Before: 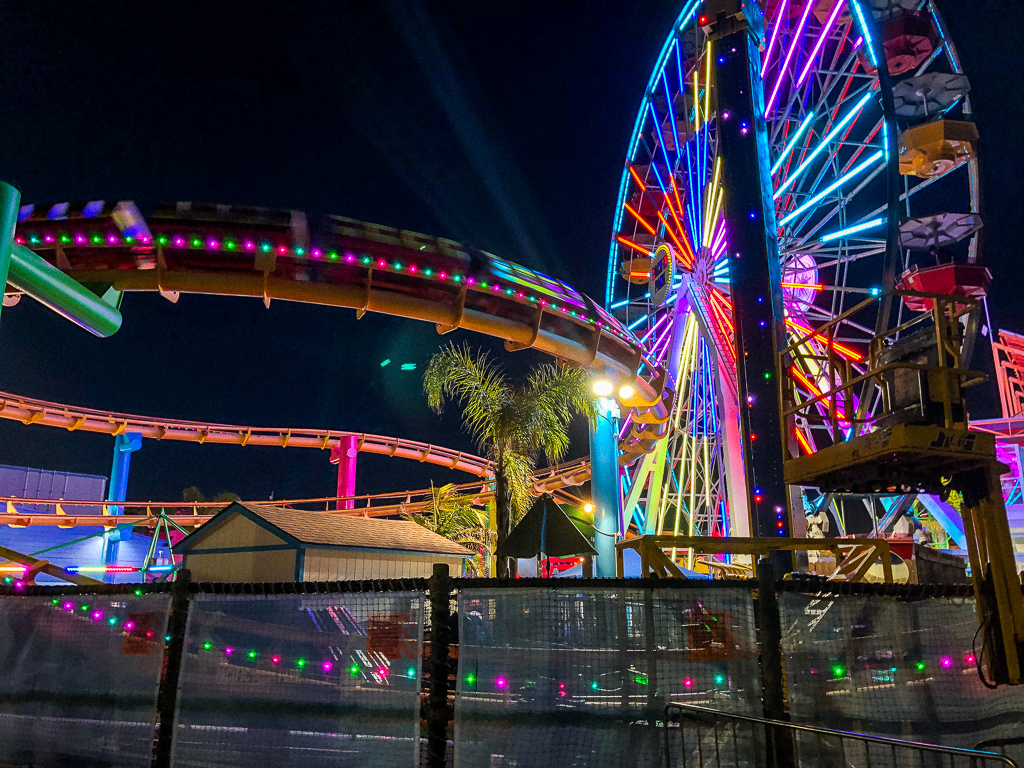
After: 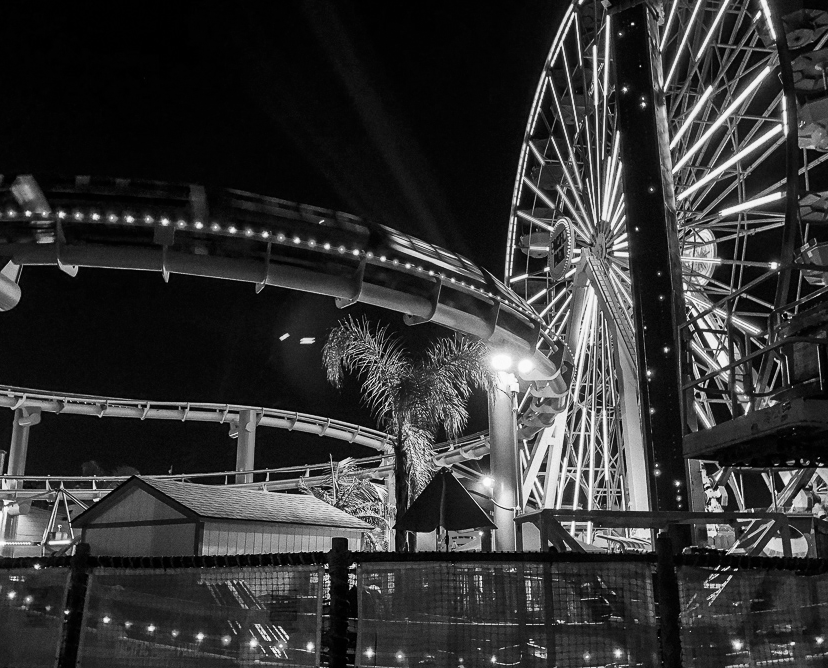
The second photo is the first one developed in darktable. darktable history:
color balance rgb: global vibrance 10%
contrast brightness saturation: contrast 0.18, saturation 0.3
monochrome: on, module defaults
crop: left 9.929%, top 3.475%, right 9.188%, bottom 9.529%
